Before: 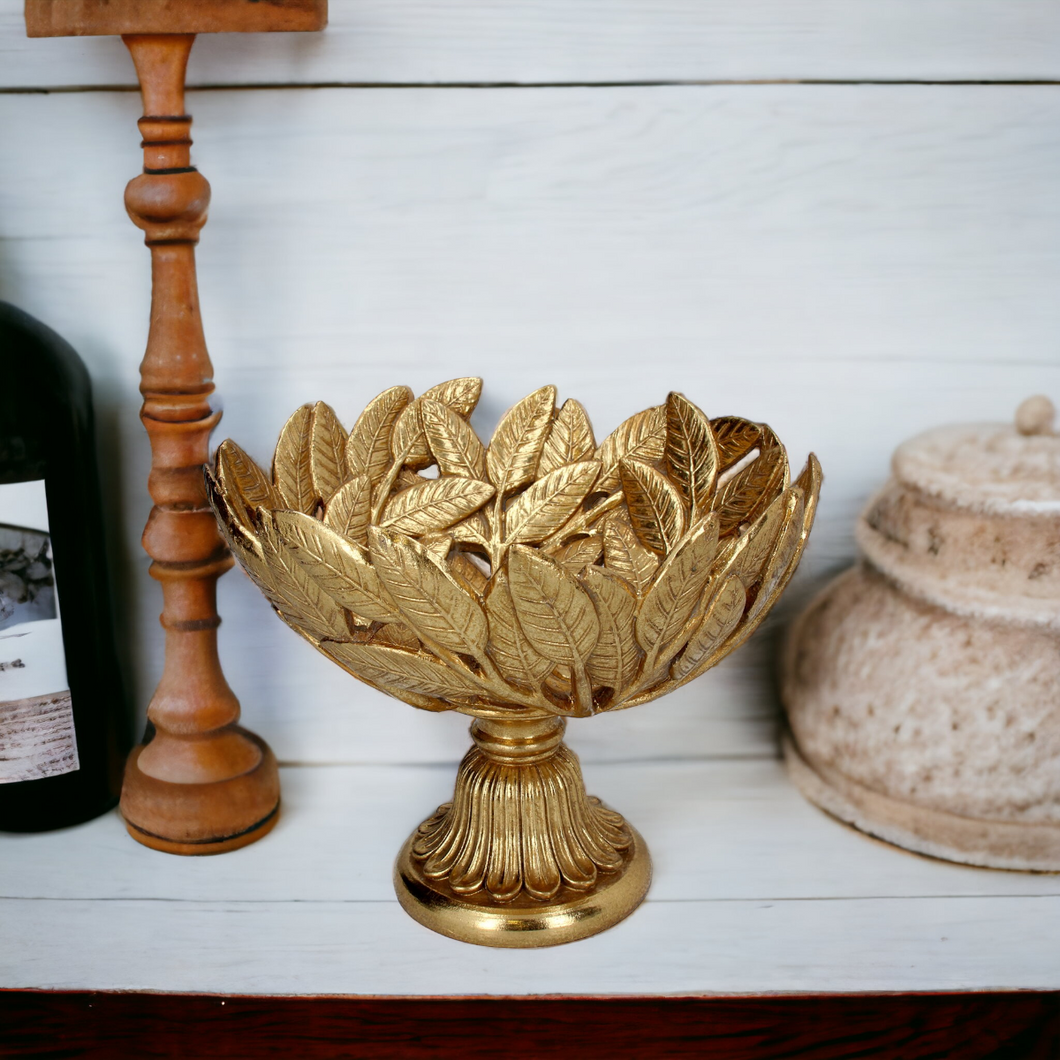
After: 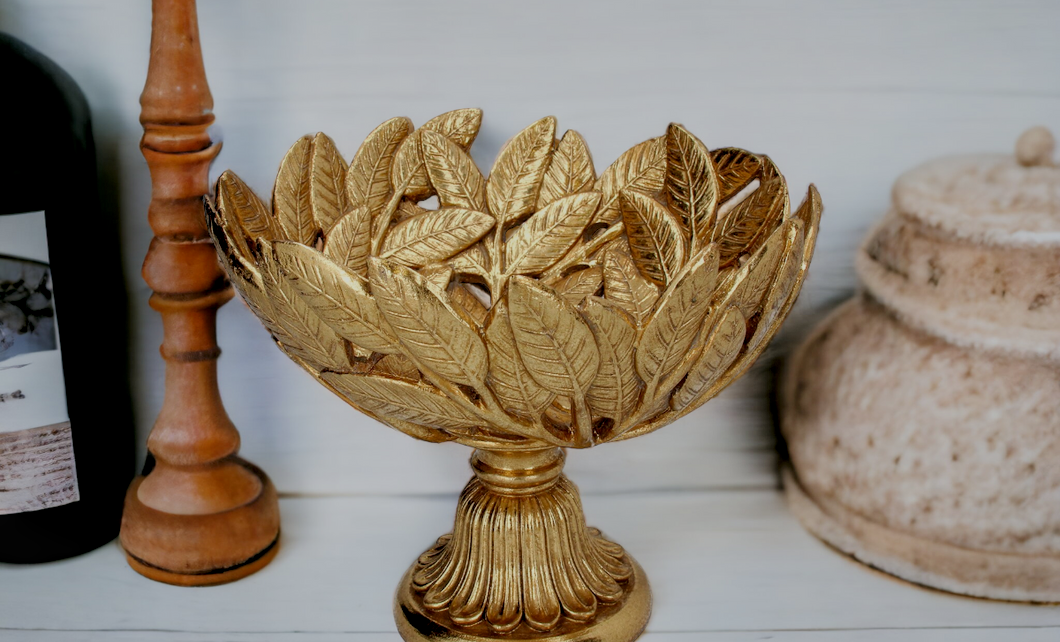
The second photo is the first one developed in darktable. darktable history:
filmic rgb: black relative exposure -8.78 EV, white relative exposure 4.98 EV, target black luminance 0%, hardness 3.79, latitude 65.73%, contrast 0.829, shadows ↔ highlights balance 19.16%, color science v5 (2021), contrast in shadows safe, contrast in highlights safe
crop and rotate: top 25.402%, bottom 13.989%
shadows and highlights: shadows -87.52, highlights -36.36, soften with gaussian
local contrast: on, module defaults
